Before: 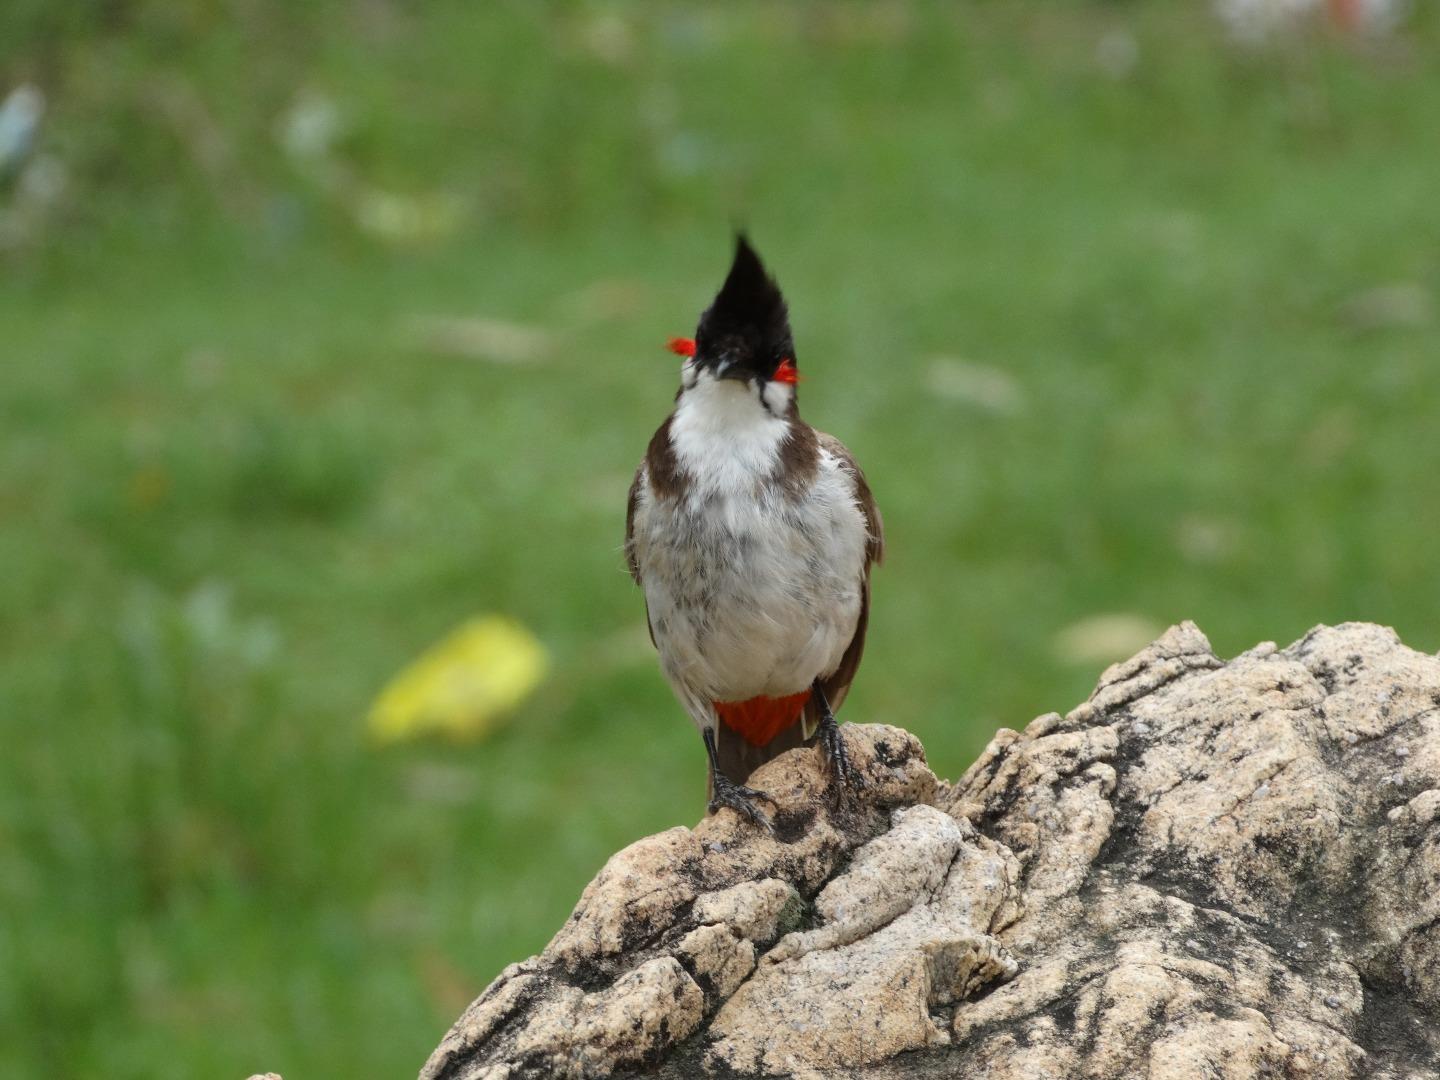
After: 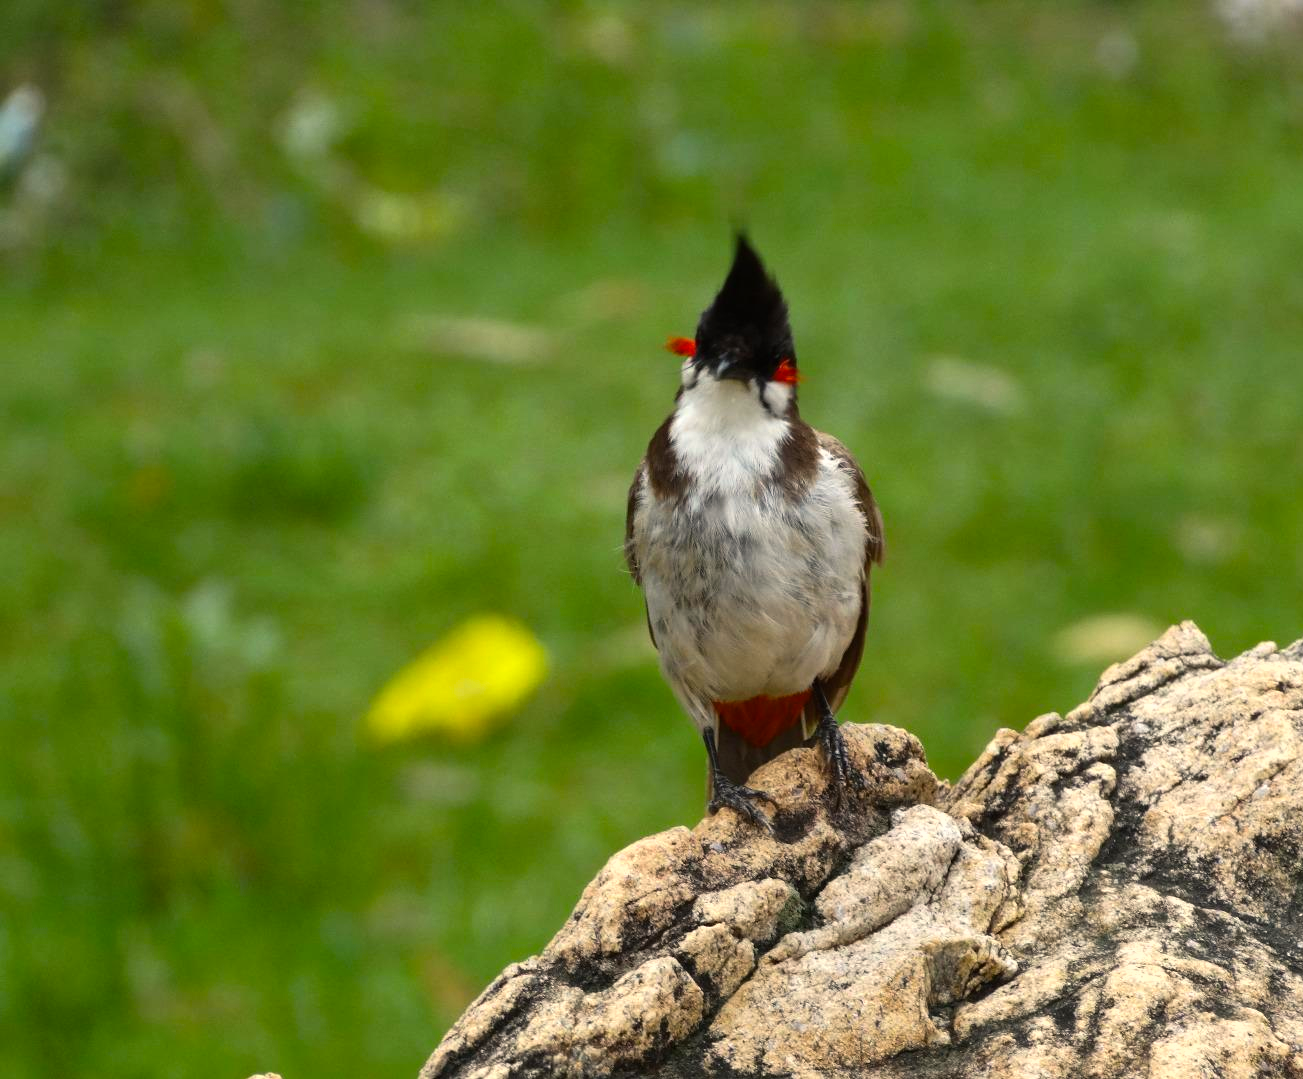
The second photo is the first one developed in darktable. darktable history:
crop: right 9.499%, bottom 0.017%
color balance rgb: highlights gain › chroma 2.061%, highlights gain › hue 72.47°, linear chroma grading › global chroma 8.721%, perceptual saturation grading › global saturation 25.326%, perceptual brilliance grading › global brilliance -18.144%, perceptual brilliance grading › highlights 28.084%
shadows and highlights: radius 333.9, shadows 63.82, highlights 5.58, compress 87.59%, soften with gaussian
